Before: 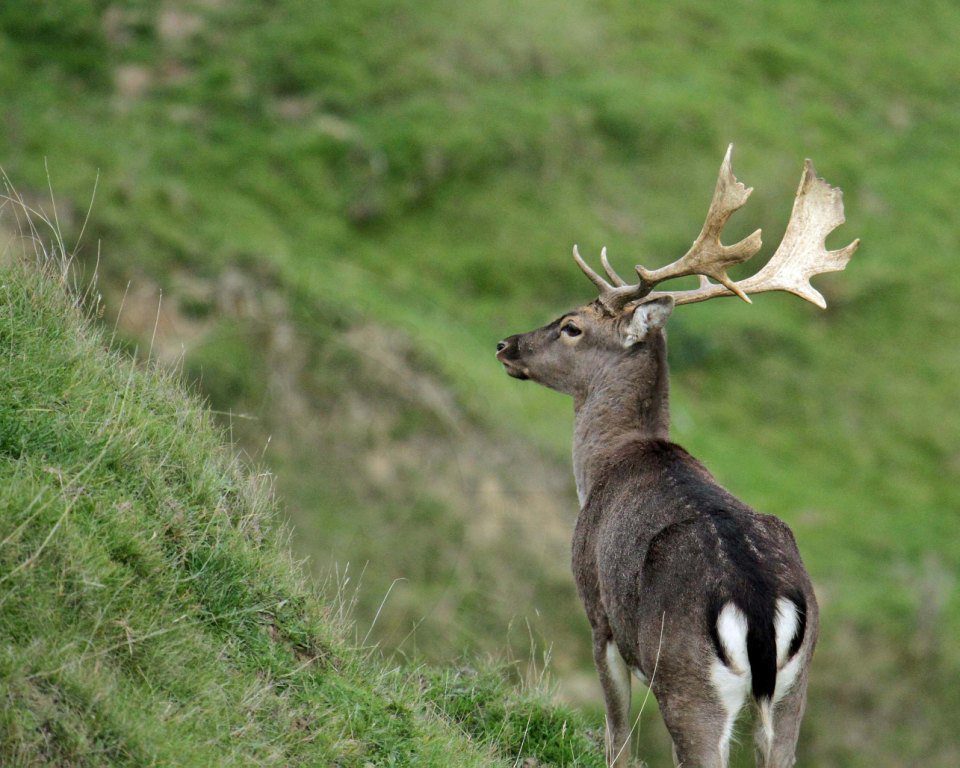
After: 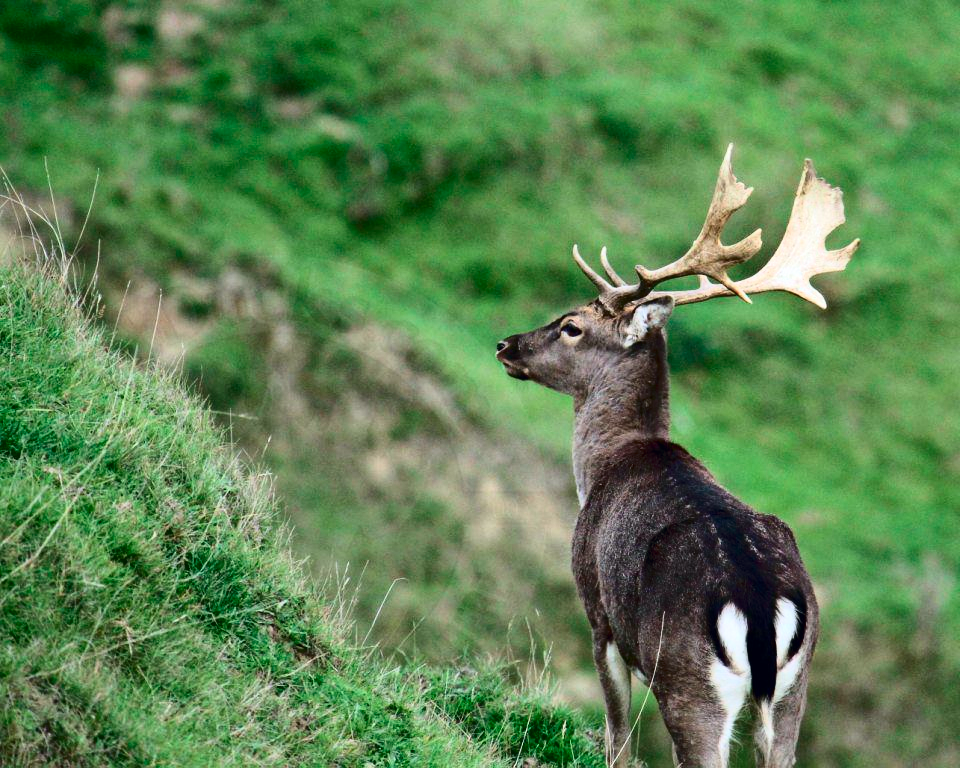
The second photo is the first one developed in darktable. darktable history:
tone curve: curves: ch0 [(0, 0) (0.236, 0.124) (0.373, 0.304) (0.542, 0.593) (0.737, 0.873) (1, 1)]; ch1 [(0, 0) (0.399, 0.328) (0.488, 0.484) (0.598, 0.624) (1, 1)]; ch2 [(0, 0) (0.448, 0.405) (0.523, 0.511) (0.592, 0.59) (1, 1)], color space Lab, independent channels, preserve colors none
